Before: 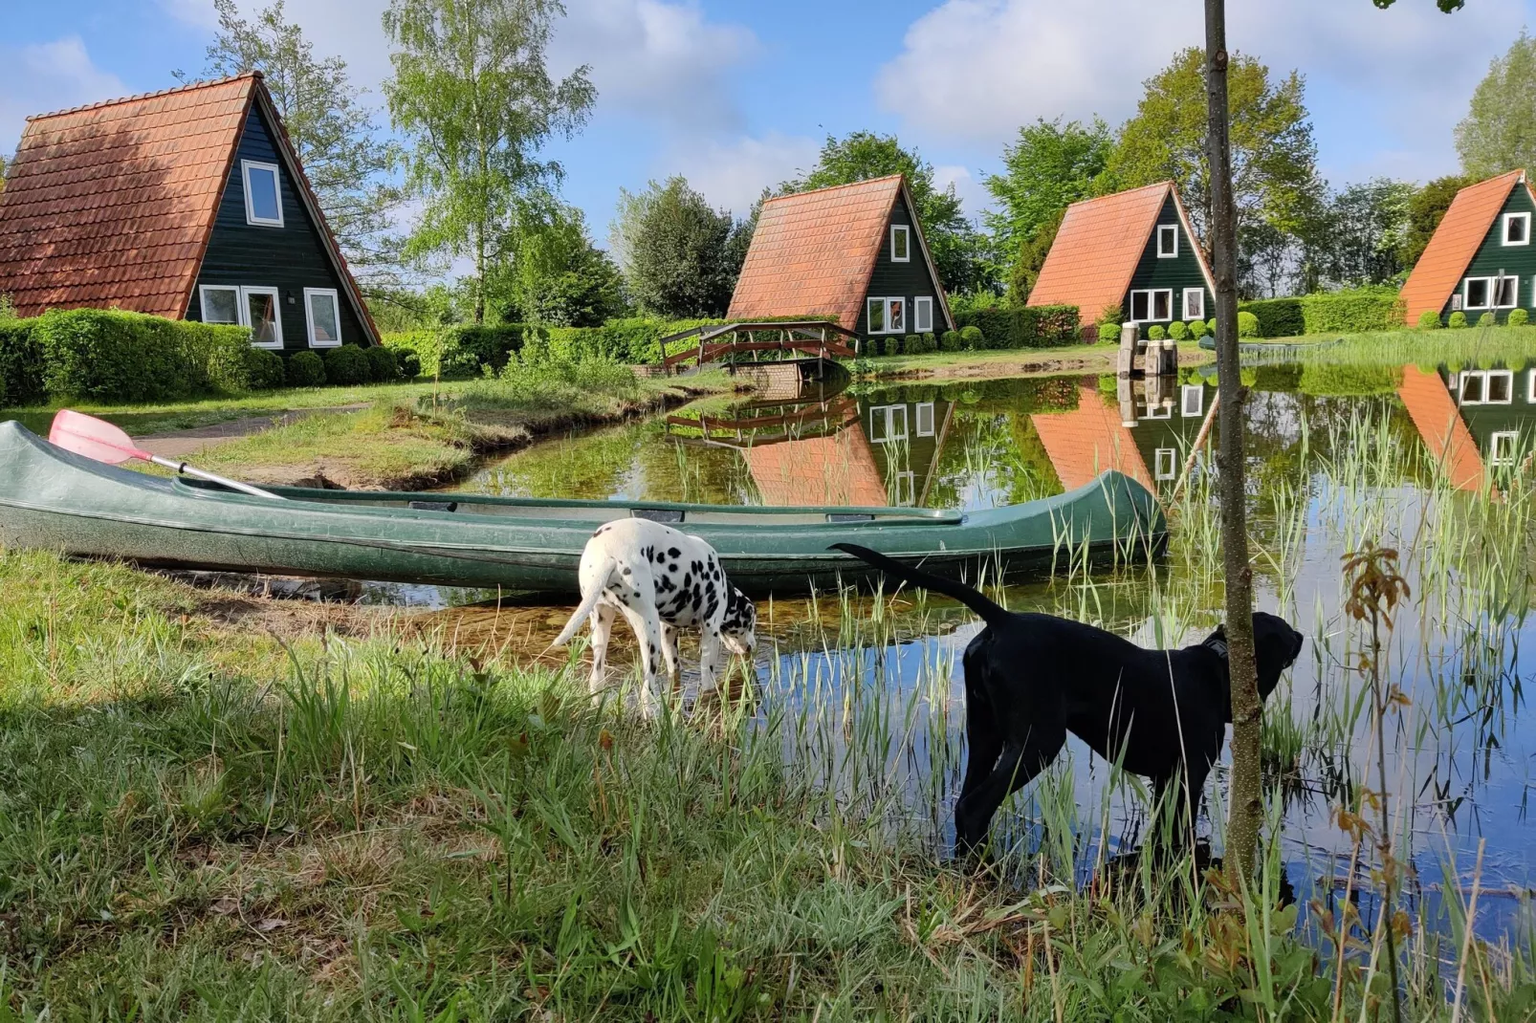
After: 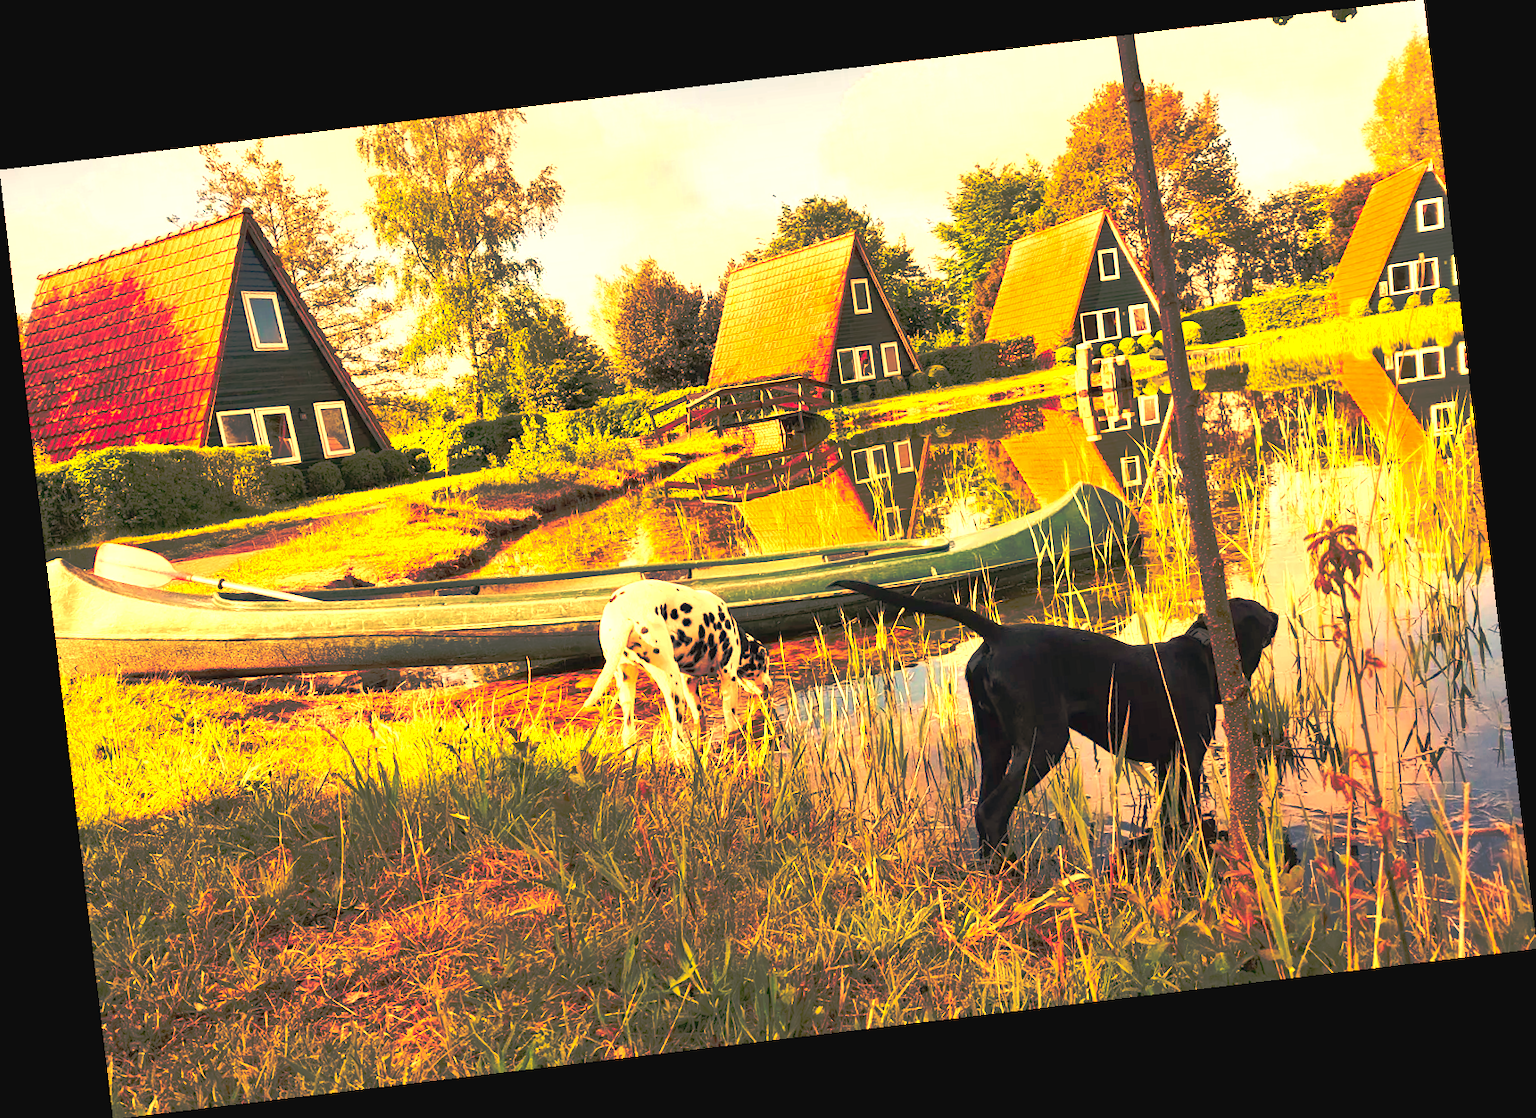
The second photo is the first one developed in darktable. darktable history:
white balance: red 1.467, blue 0.684
rotate and perspective: rotation -6.83°, automatic cropping off
tone curve: curves: ch0 [(0, 0) (0.003, 0.032) (0.53, 0.368) (0.901, 0.866) (1, 1)], preserve colors none
exposure: black level correction 0, exposure 1.2 EV, compensate exposure bias true, compensate highlight preservation false
tone equalizer: on, module defaults
